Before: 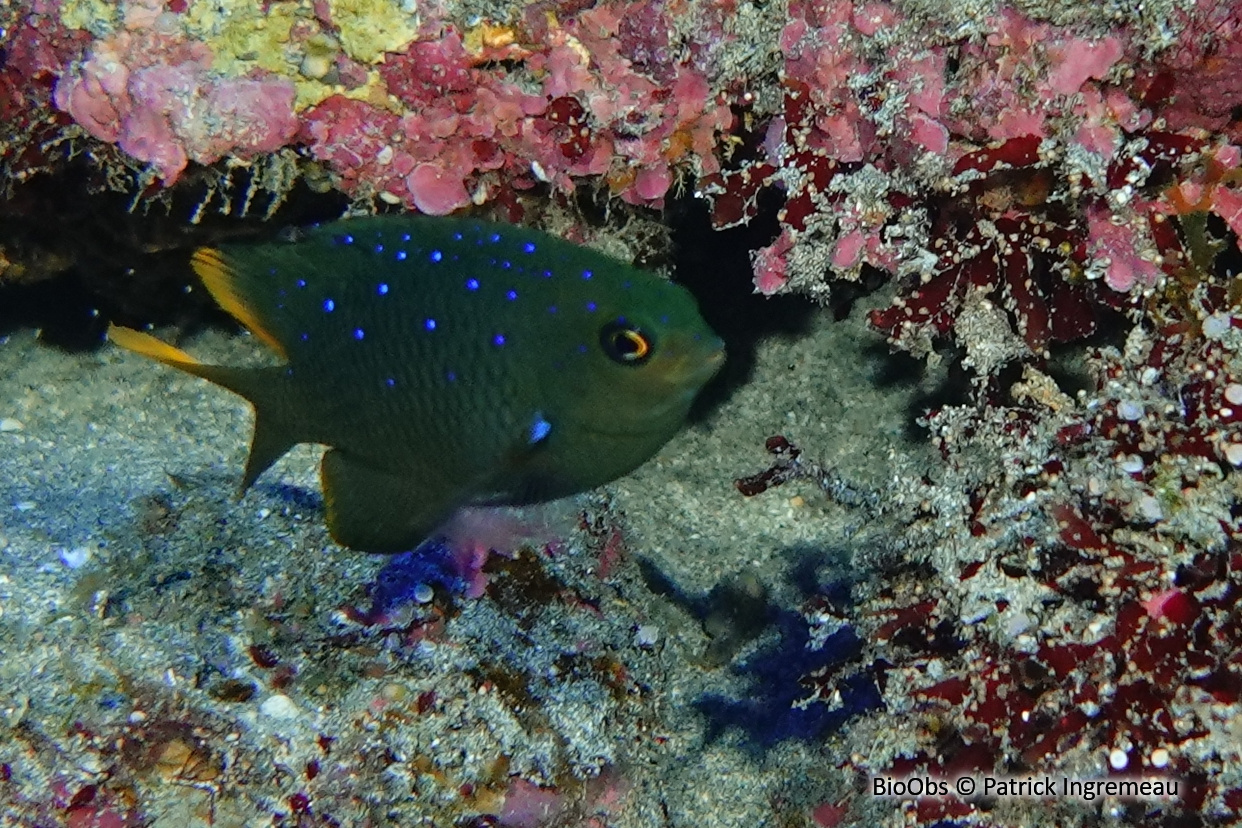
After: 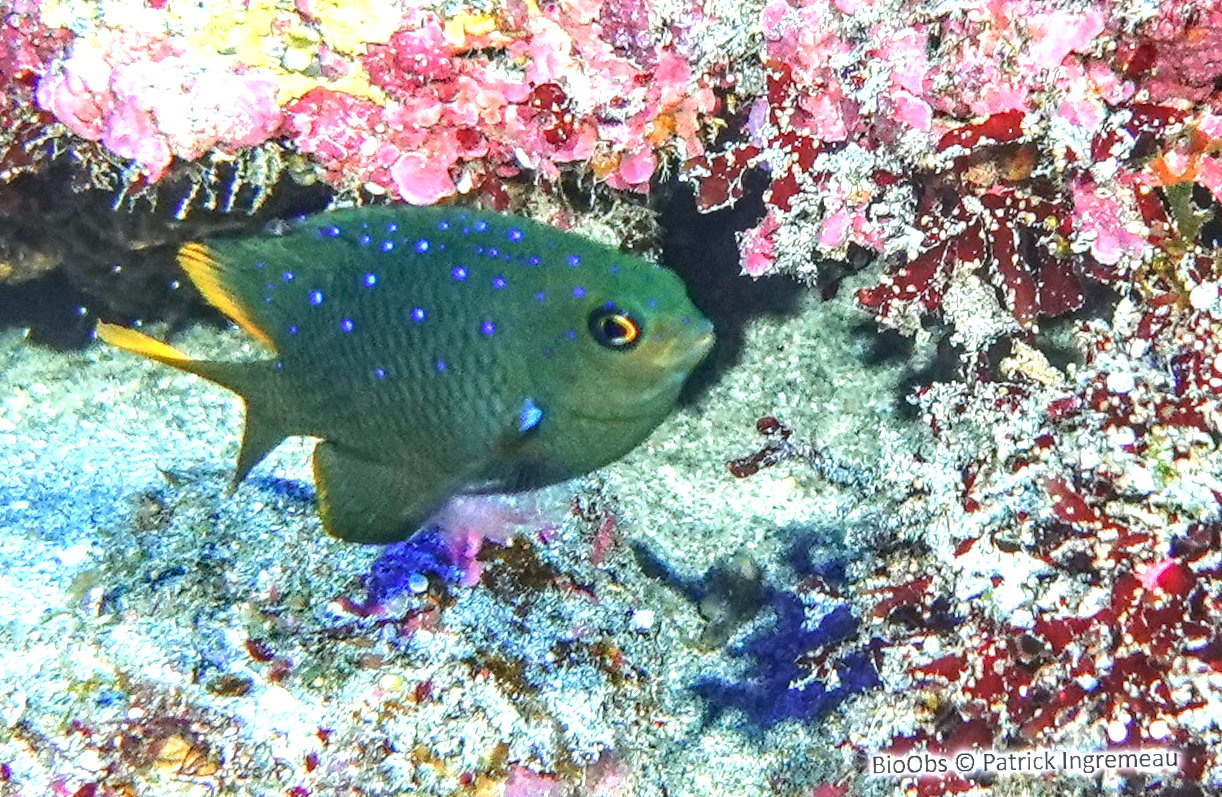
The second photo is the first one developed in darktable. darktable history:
color calibration: illuminant as shot in camera, x 0.358, y 0.373, temperature 4628.91 K
rotate and perspective: rotation -1.42°, crop left 0.016, crop right 0.984, crop top 0.035, crop bottom 0.965
exposure: black level correction 0.001, exposure 2 EV, compensate highlight preservation false
local contrast: highlights 0%, shadows 0%, detail 133%
